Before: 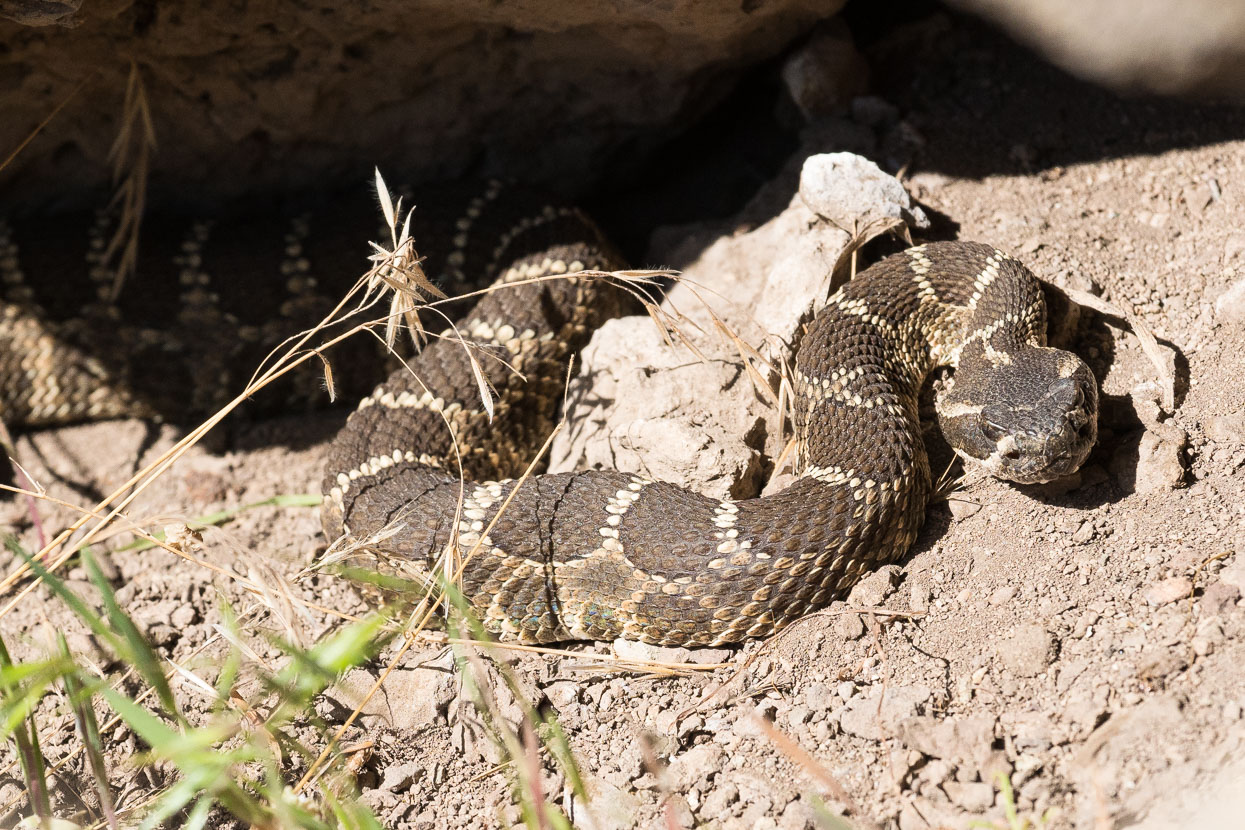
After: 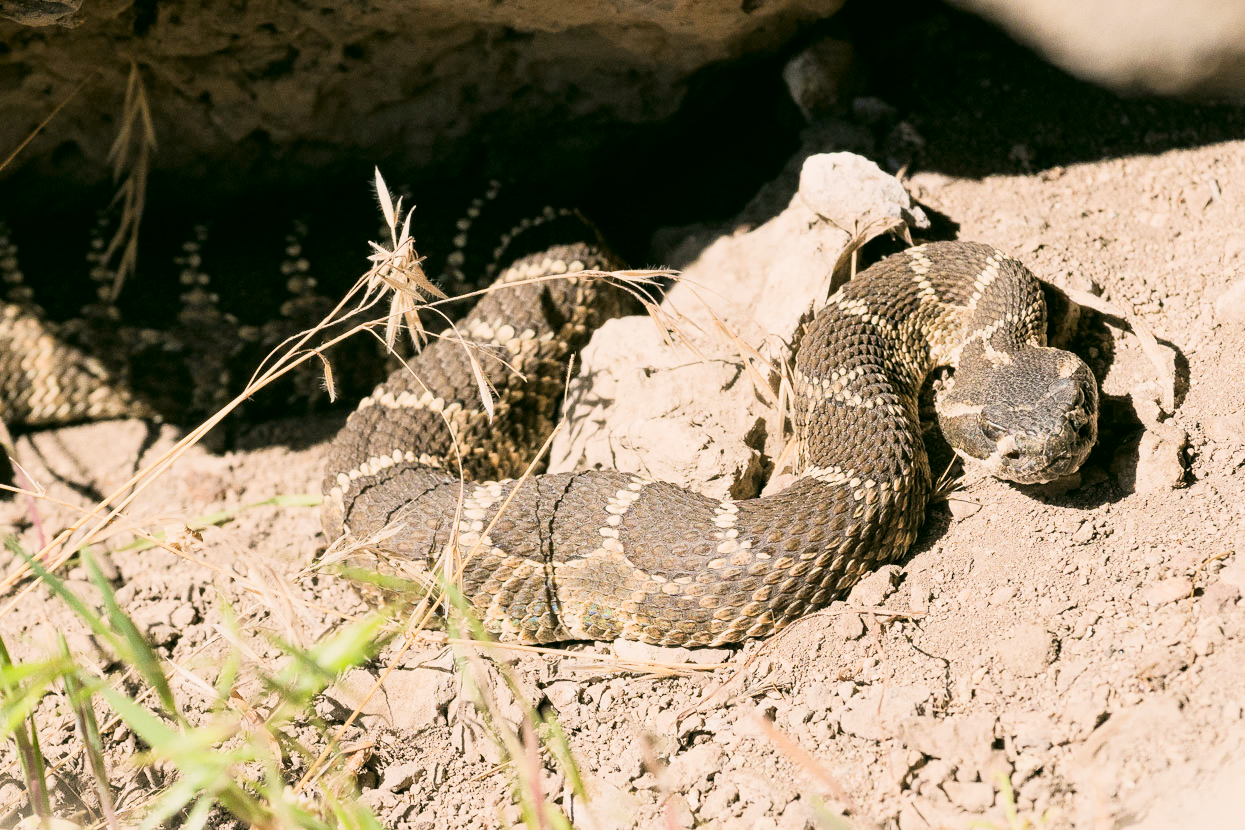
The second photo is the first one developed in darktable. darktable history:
color correction: highlights a* 4.02, highlights b* 4.98, shadows a* -7.55, shadows b* 4.98
exposure: black level correction 0, exposure 0.7 EV, compensate exposure bias true, compensate highlight preservation false
filmic rgb: black relative exposure -7.65 EV, white relative exposure 4.56 EV, hardness 3.61, contrast 1.05
